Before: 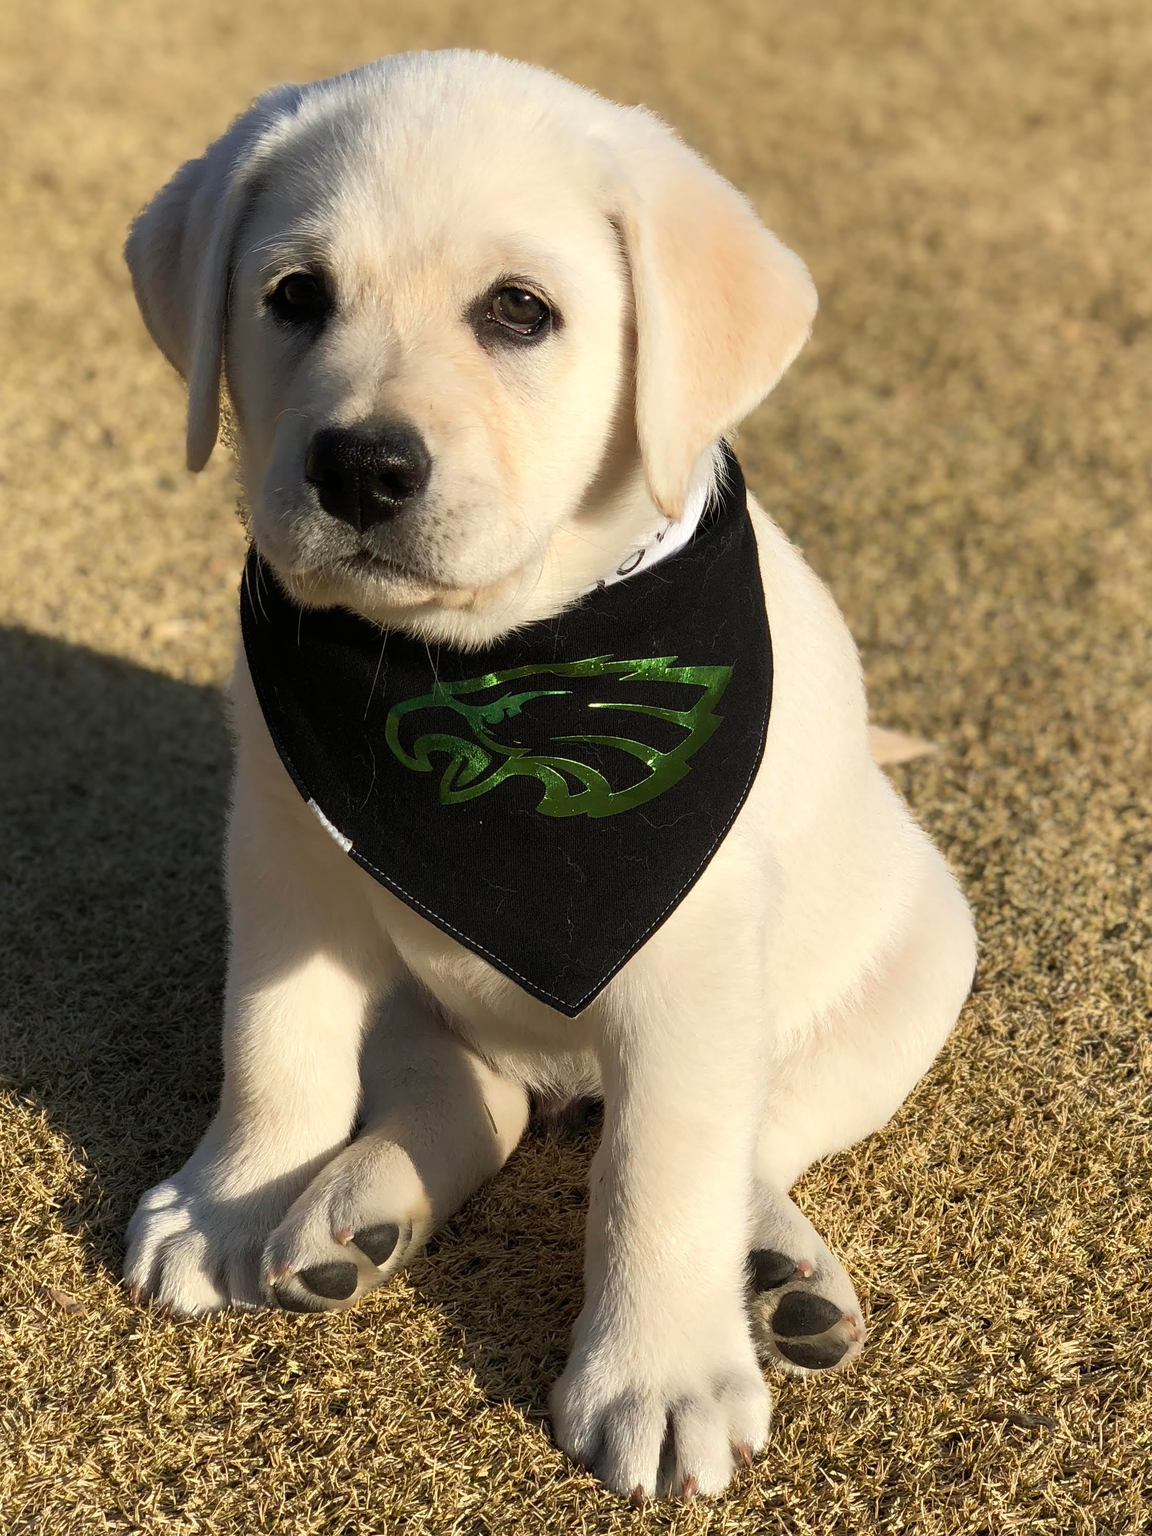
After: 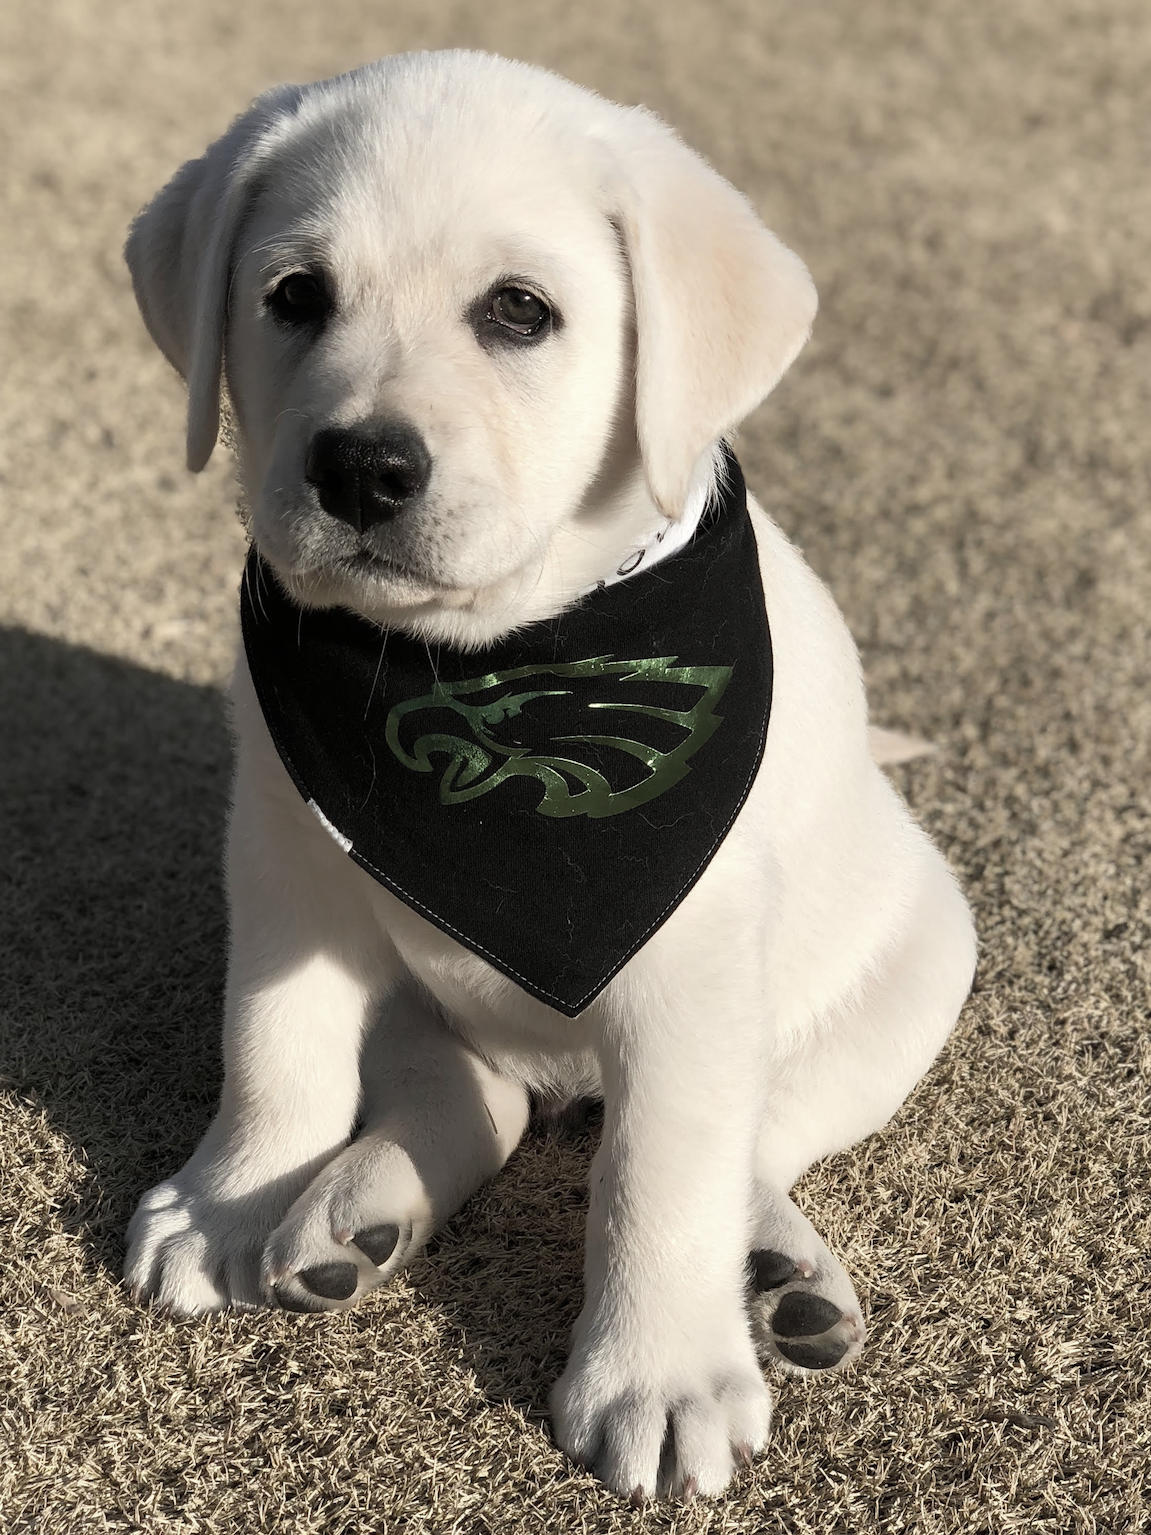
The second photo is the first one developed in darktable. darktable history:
color correction: highlights b* 0.033, saturation 0.466
